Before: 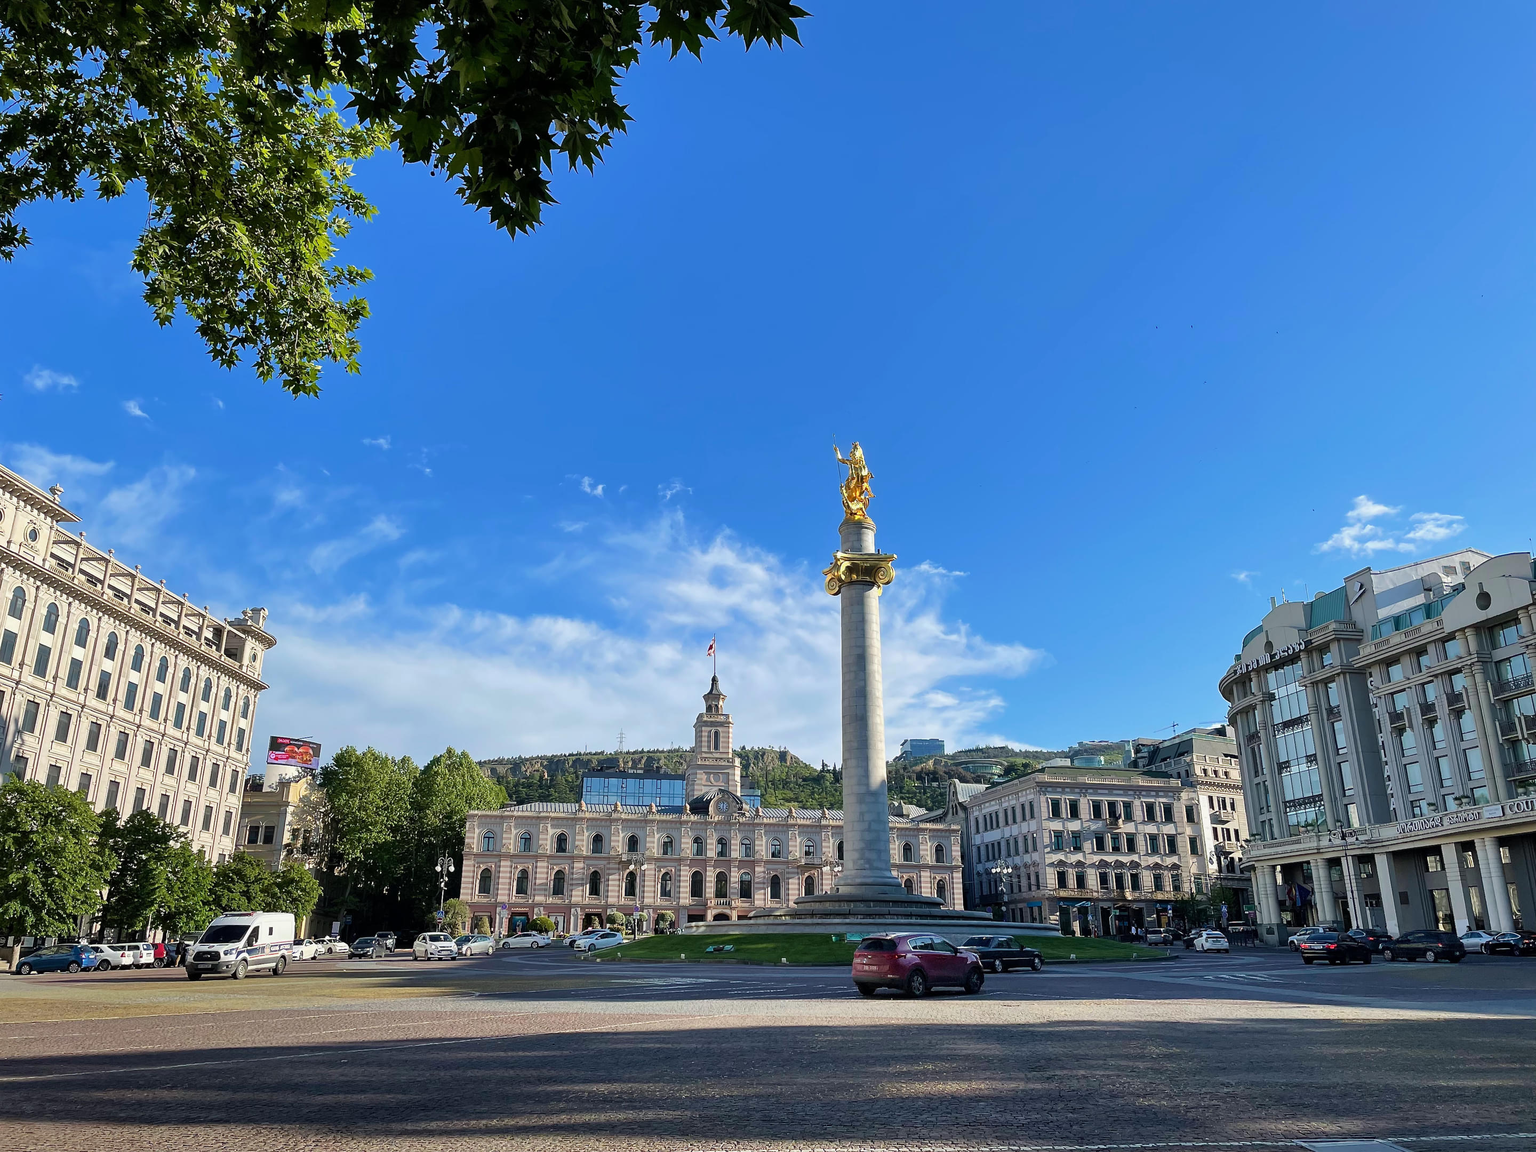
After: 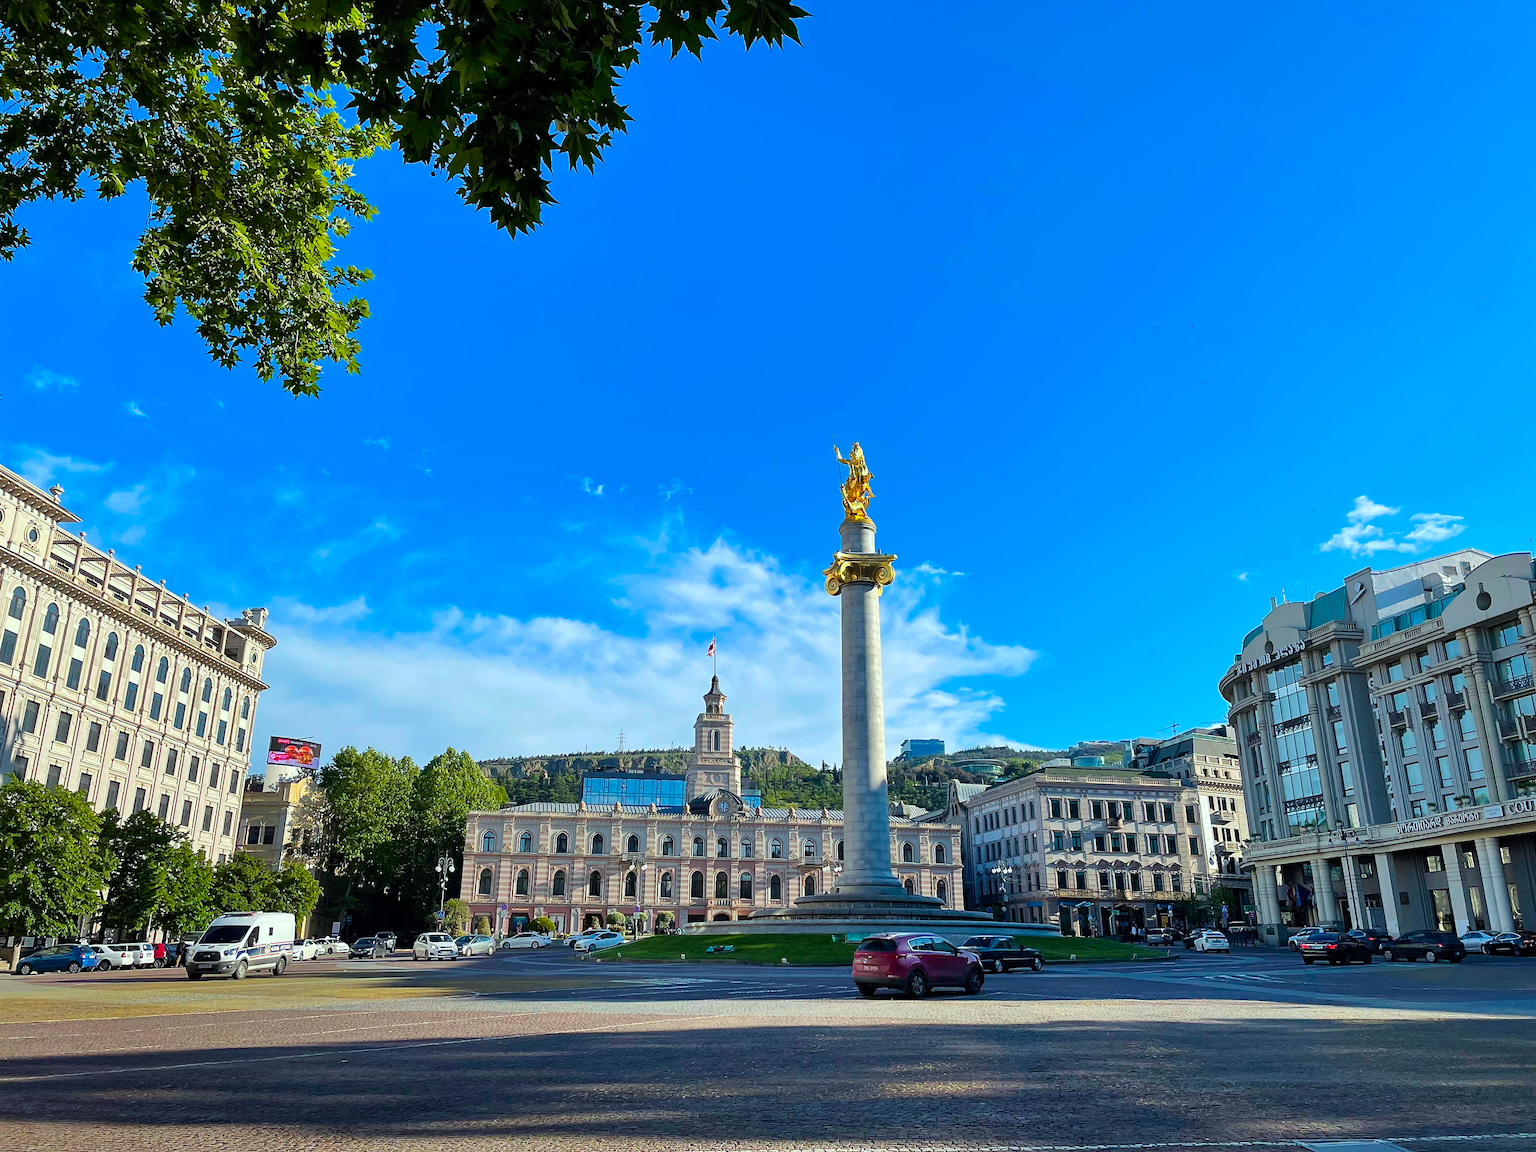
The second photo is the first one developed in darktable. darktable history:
contrast brightness saturation: saturation 0.104
color correction: highlights a* -4.03, highlights b* -11.12
color balance rgb: highlights gain › luminance 6.121%, highlights gain › chroma 2.576%, highlights gain › hue 90.01°, perceptual saturation grading › global saturation 29.429%
